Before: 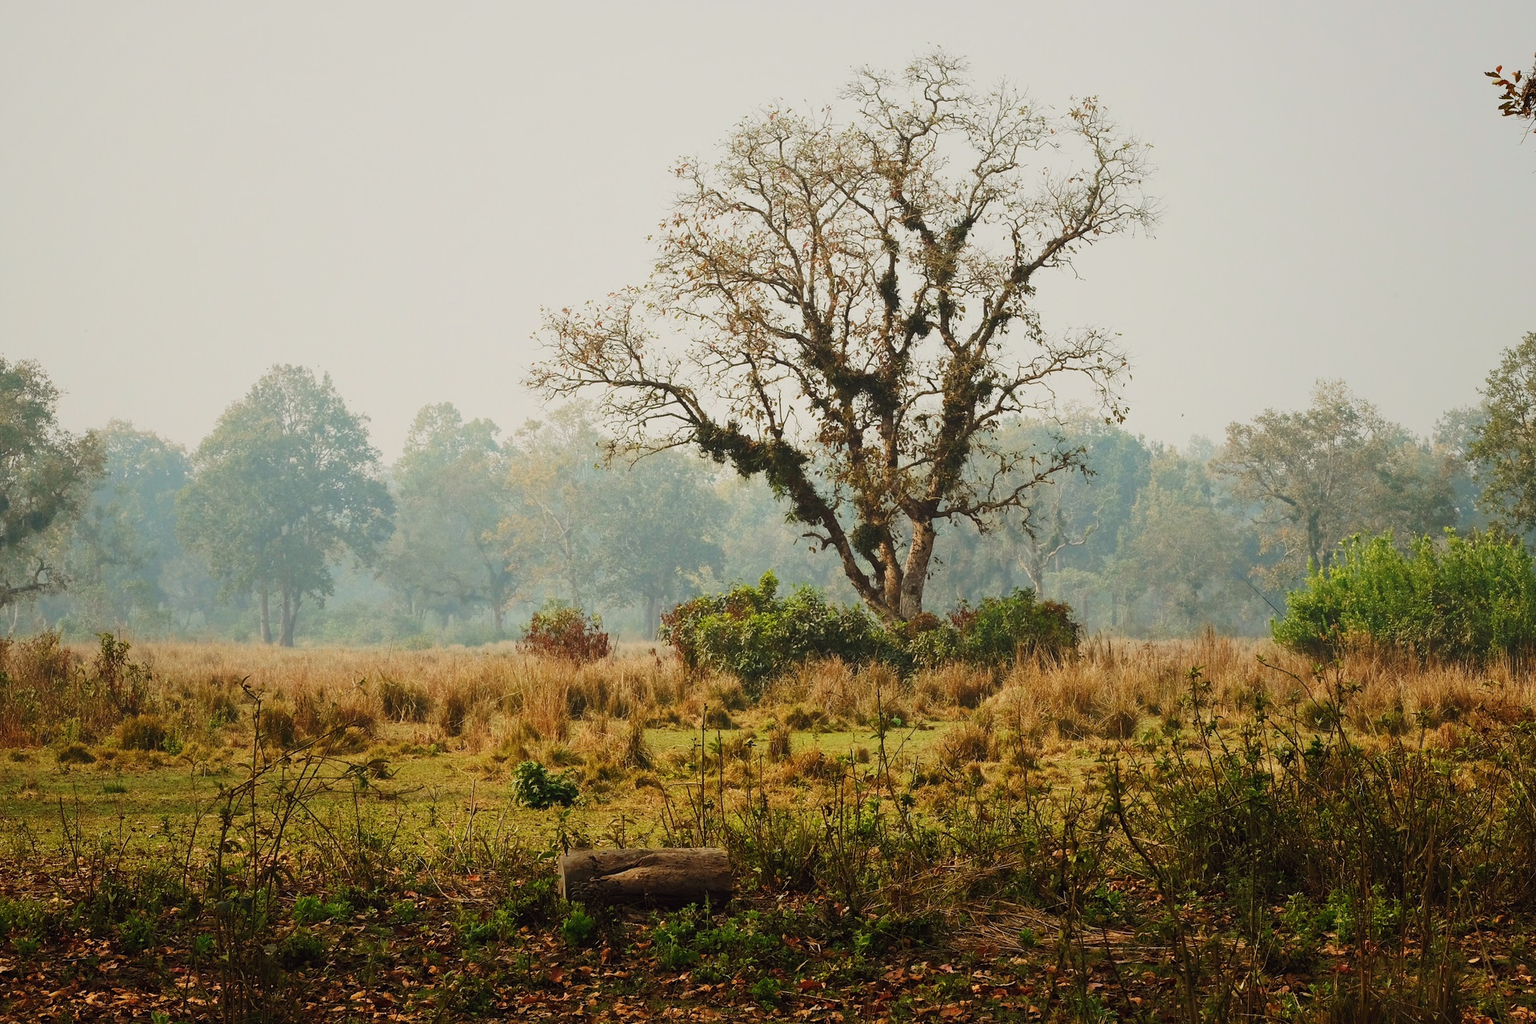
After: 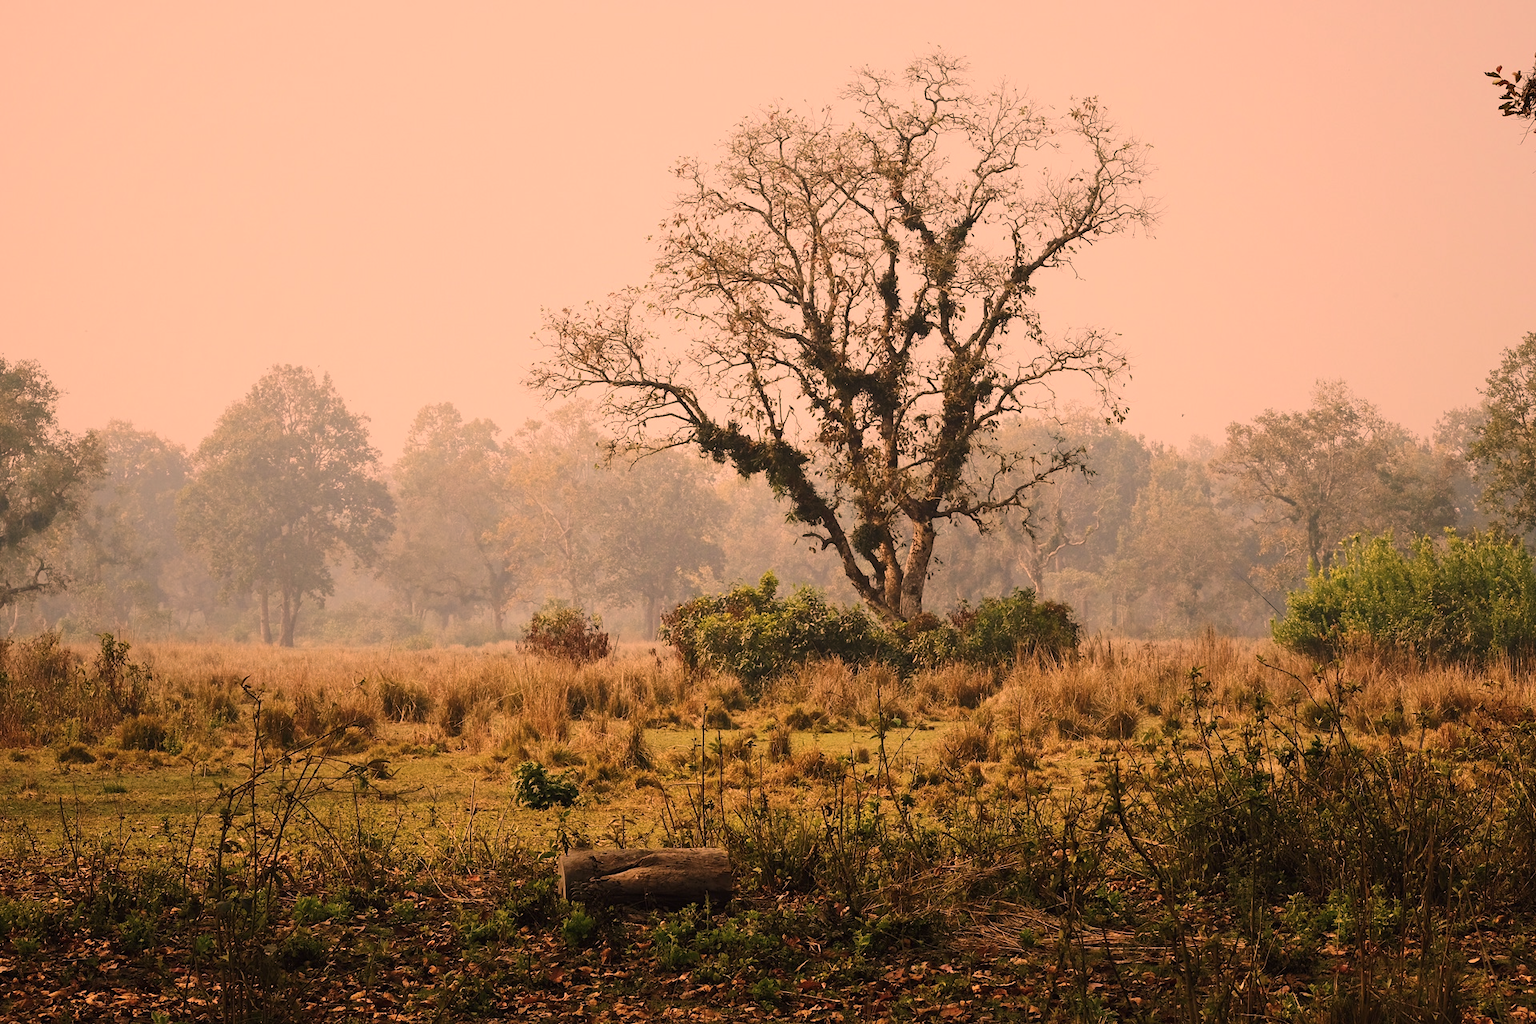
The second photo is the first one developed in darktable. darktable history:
color correction: highlights a* 39.87, highlights b* 39.7, saturation 0.693
contrast brightness saturation: contrast 0.054
